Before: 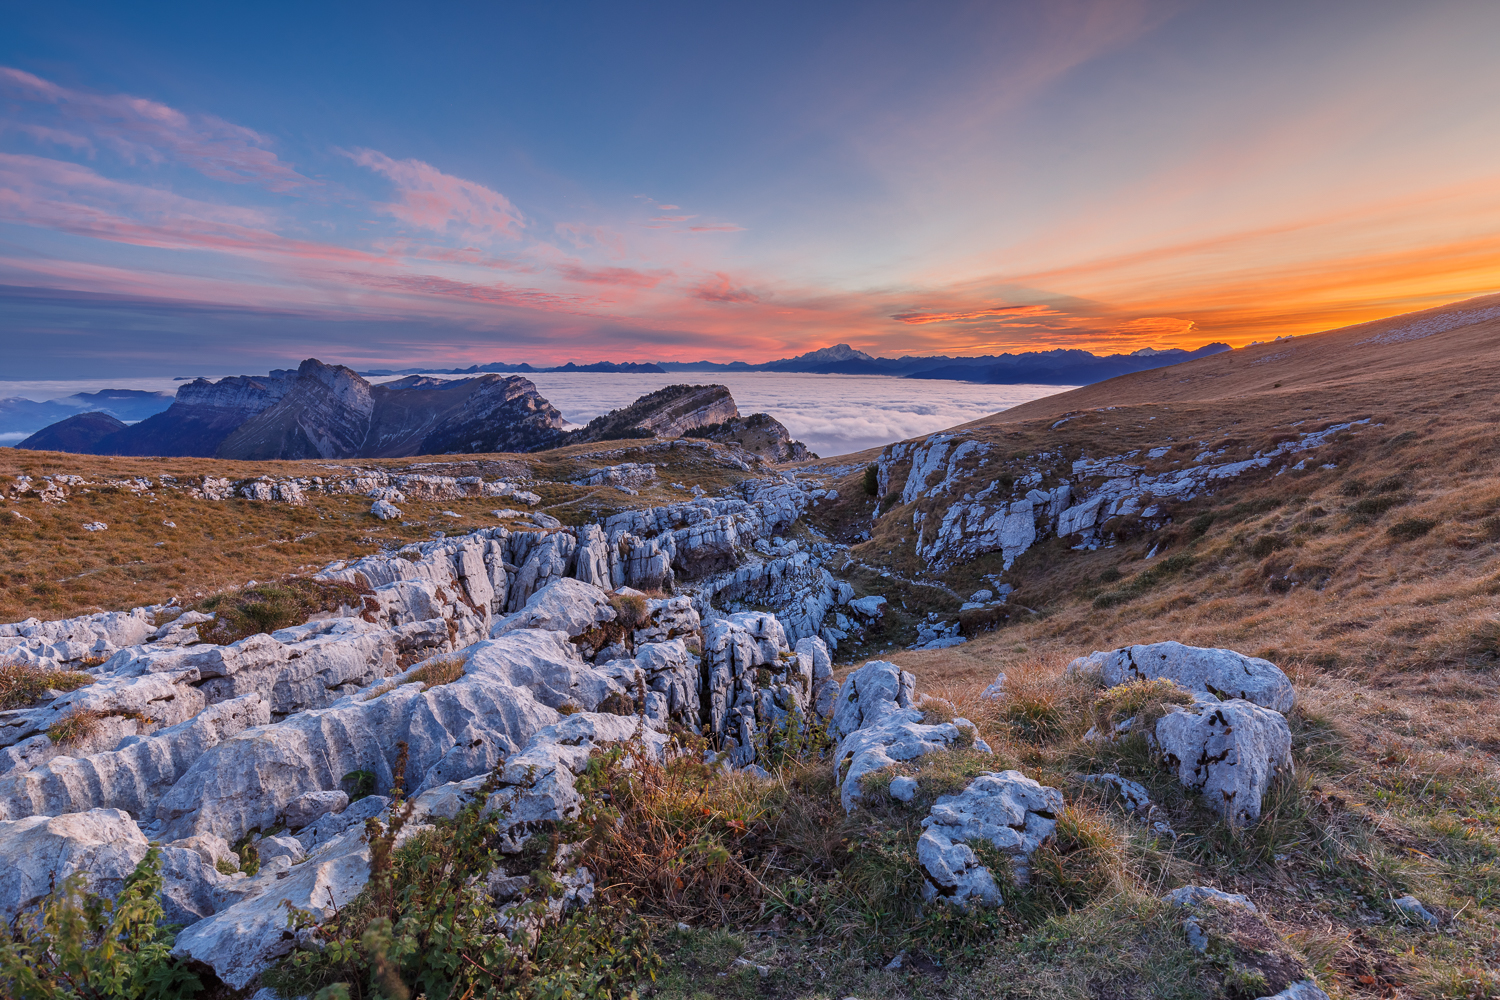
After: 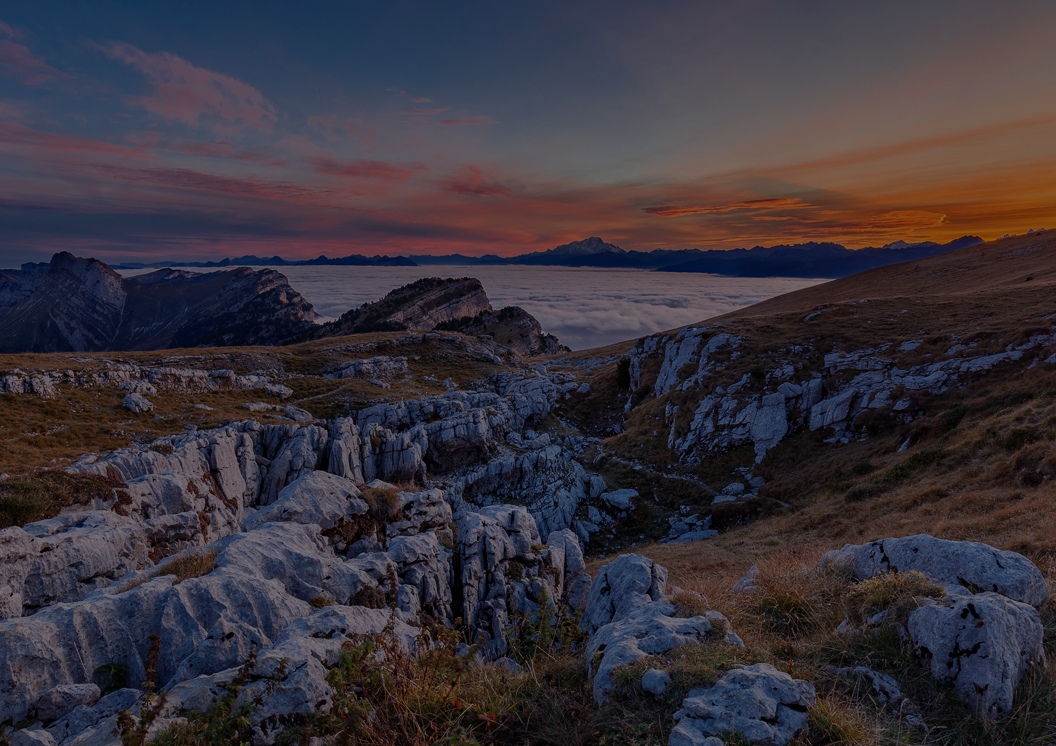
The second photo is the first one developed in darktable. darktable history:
crop and rotate: left 16.628%, top 10.757%, right 12.939%, bottom 14.581%
haze removal: compatibility mode true, adaptive false
exposure: exposure -2.094 EV, compensate exposure bias true, compensate highlight preservation false
